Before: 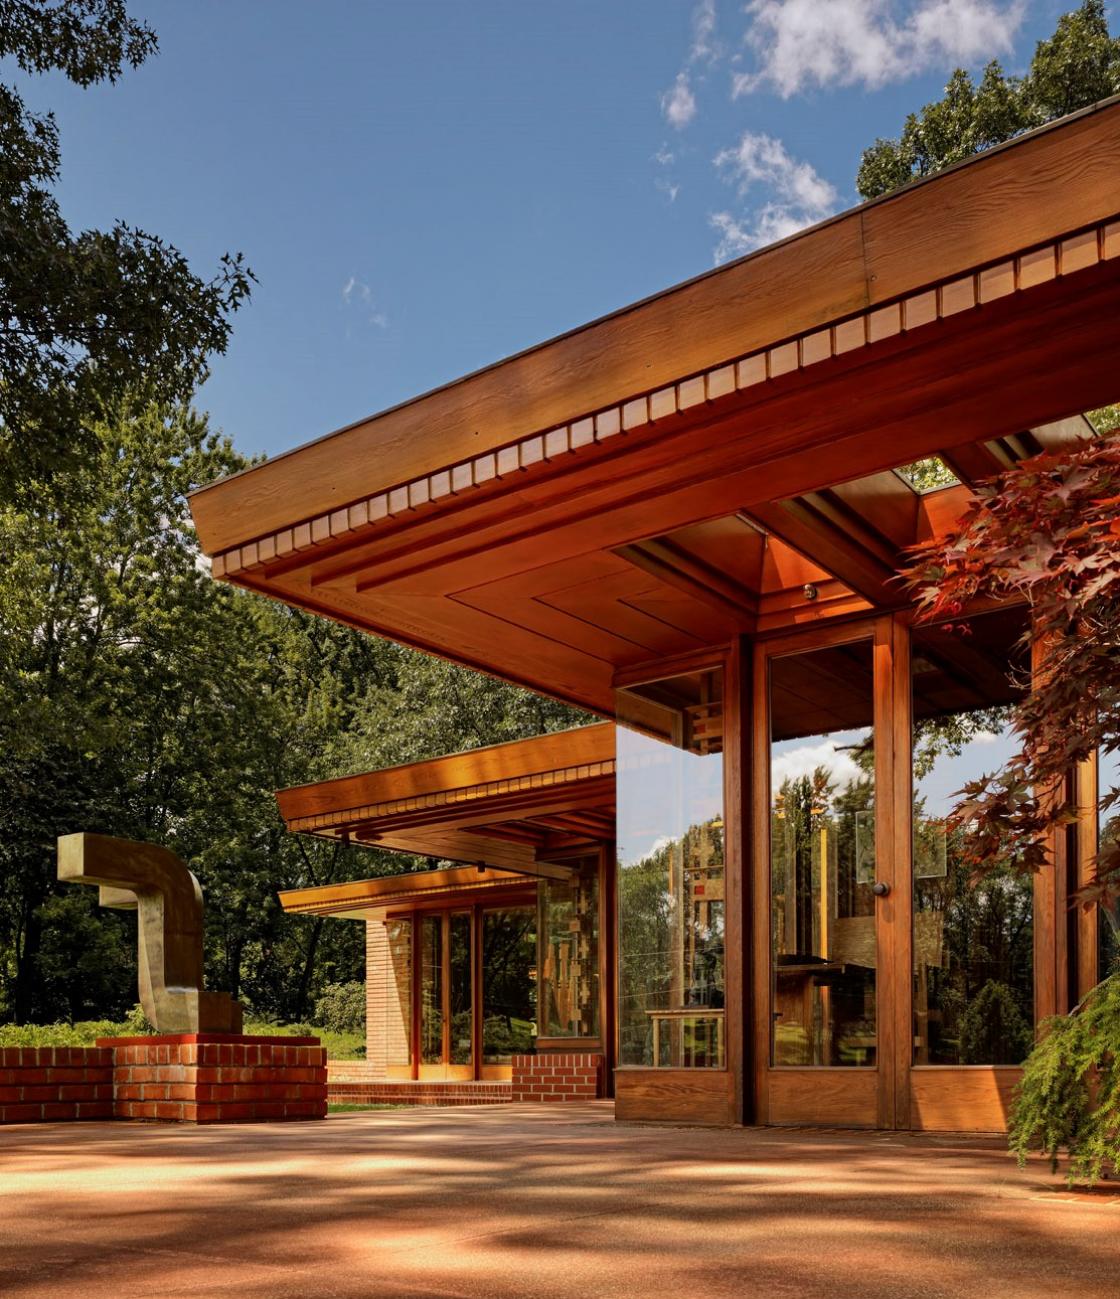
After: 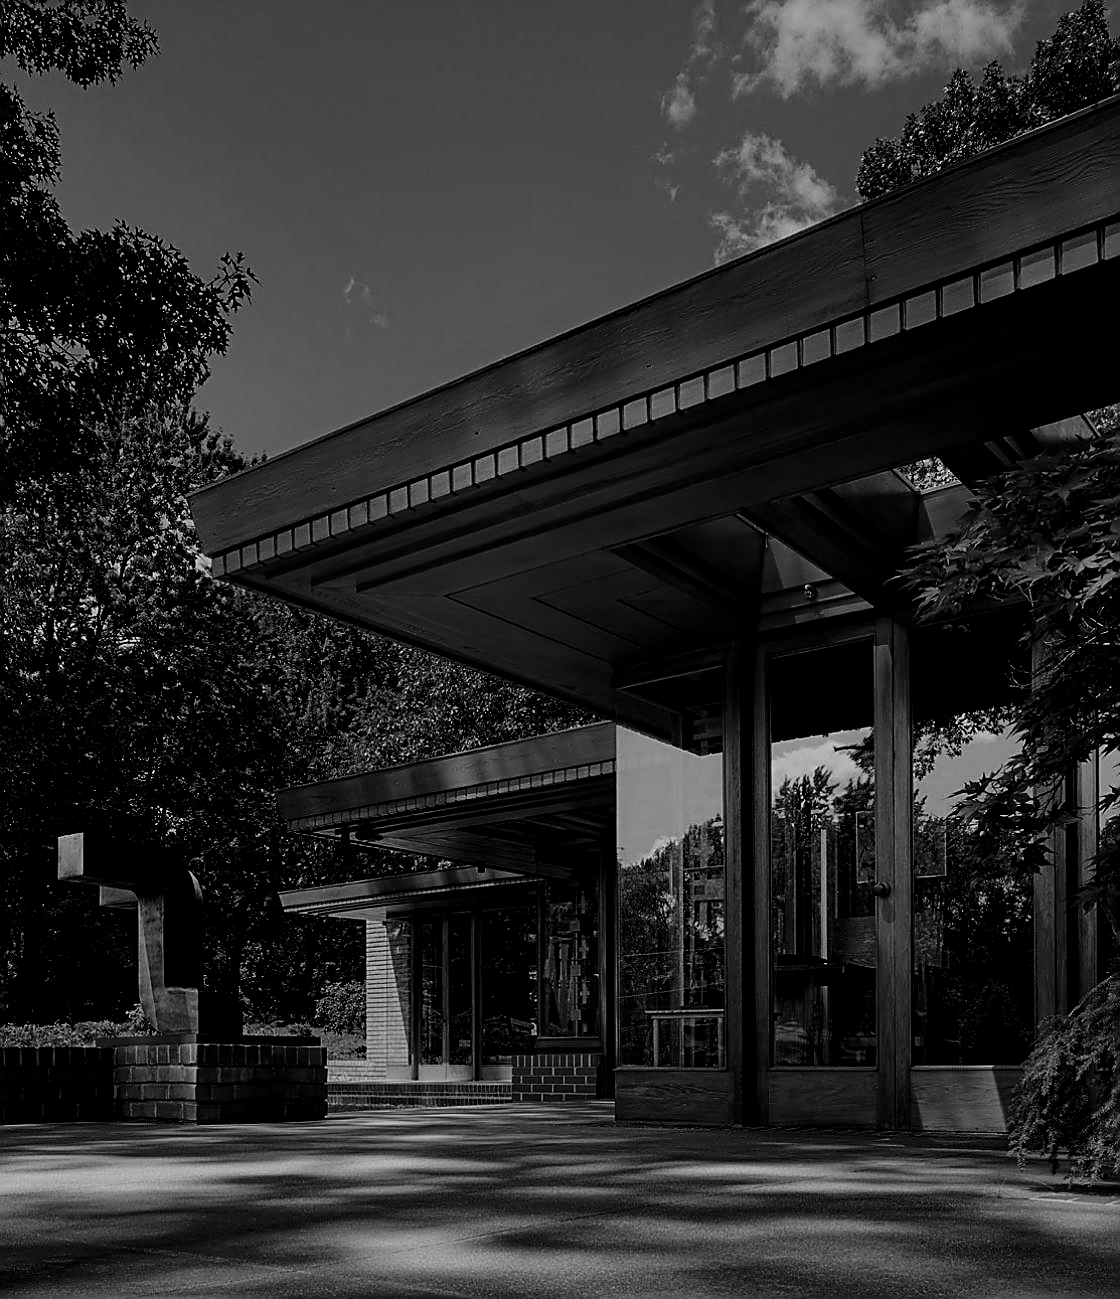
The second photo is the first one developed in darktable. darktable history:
contrast brightness saturation: brightness -0.531
color zones: curves: ch1 [(0, -0.014) (0.143, -0.013) (0.286, -0.013) (0.429, -0.016) (0.571, -0.019) (0.714, -0.015) (0.857, 0.002) (1, -0.014)]
sharpen: radius 1.37, amount 1.237, threshold 0.736
contrast equalizer: y [[0.5, 0.488, 0.462, 0.461, 0.491, 0.5], [0.5 ×6], [0.5 ×6], [0 ×6], [0 ×6]]
filmic rgb: black relative exposure -5.03 EV, white relative exposure 3.99 EV, hardness 2.89, contrast 1.298, highlights saturation mix -30.53%, color science v6 (2022)
